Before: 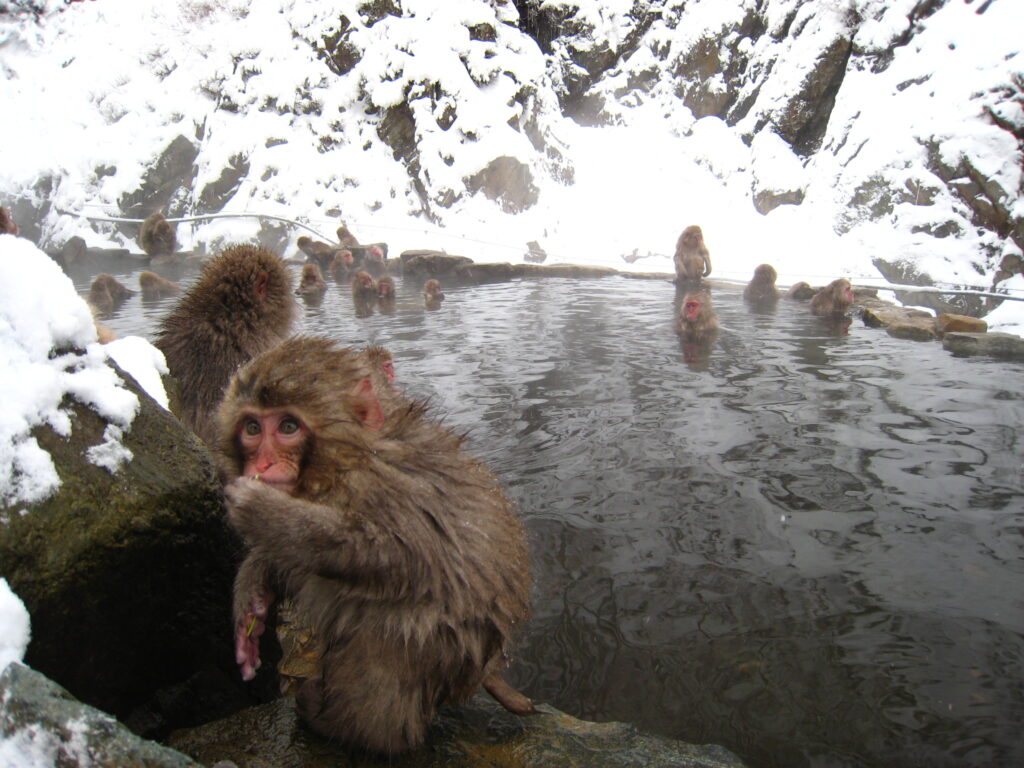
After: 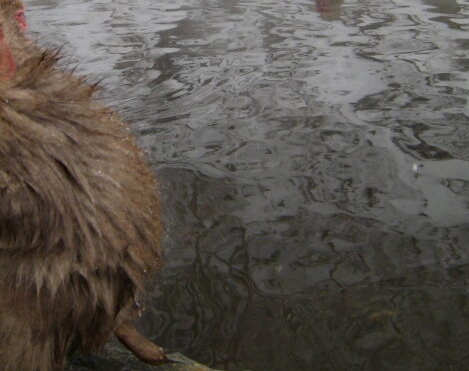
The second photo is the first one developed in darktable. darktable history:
crop: left 35.976%, top 45.819%, right 18.162%, bottom 5.807%
shadows and highlights: shadows -19.91, highlights -73.15
haze removal: strength 0.12, distance 0.25, compatibility mode true, adaptive false
